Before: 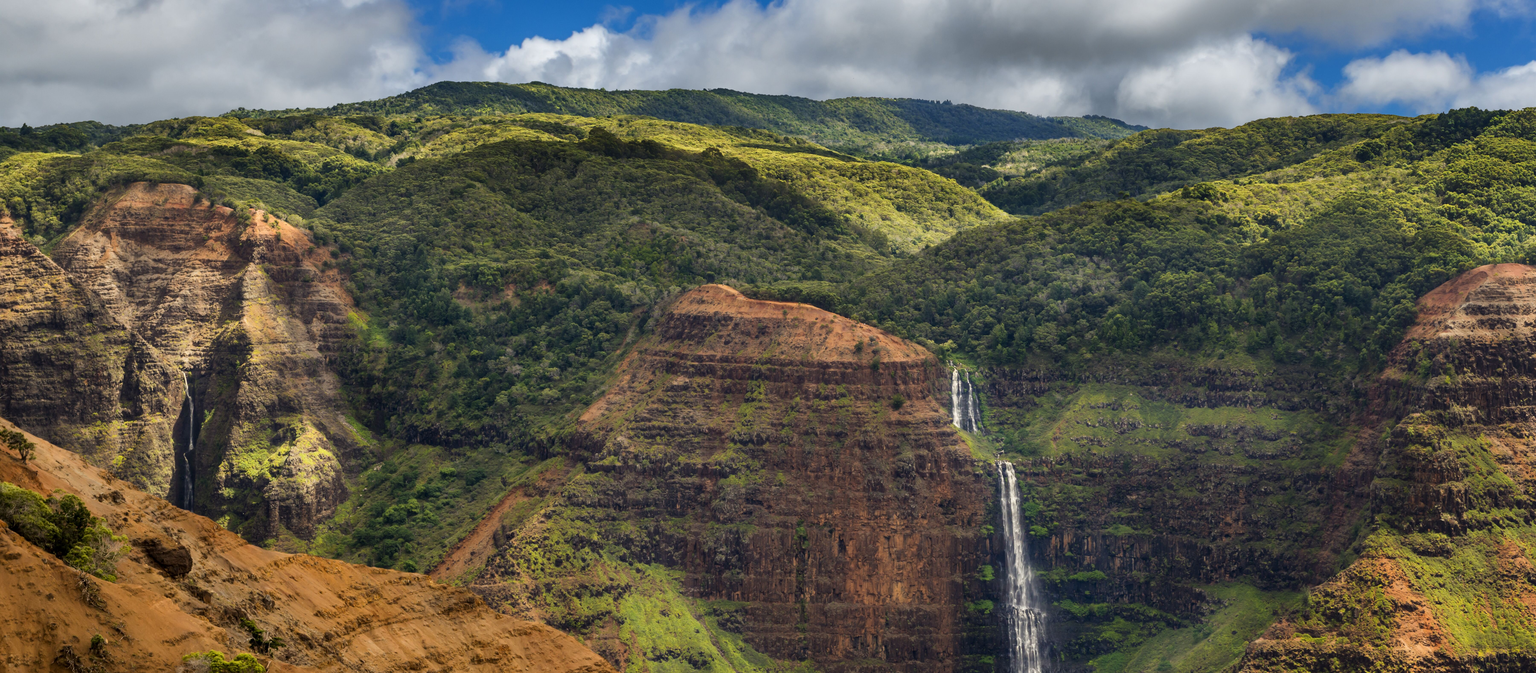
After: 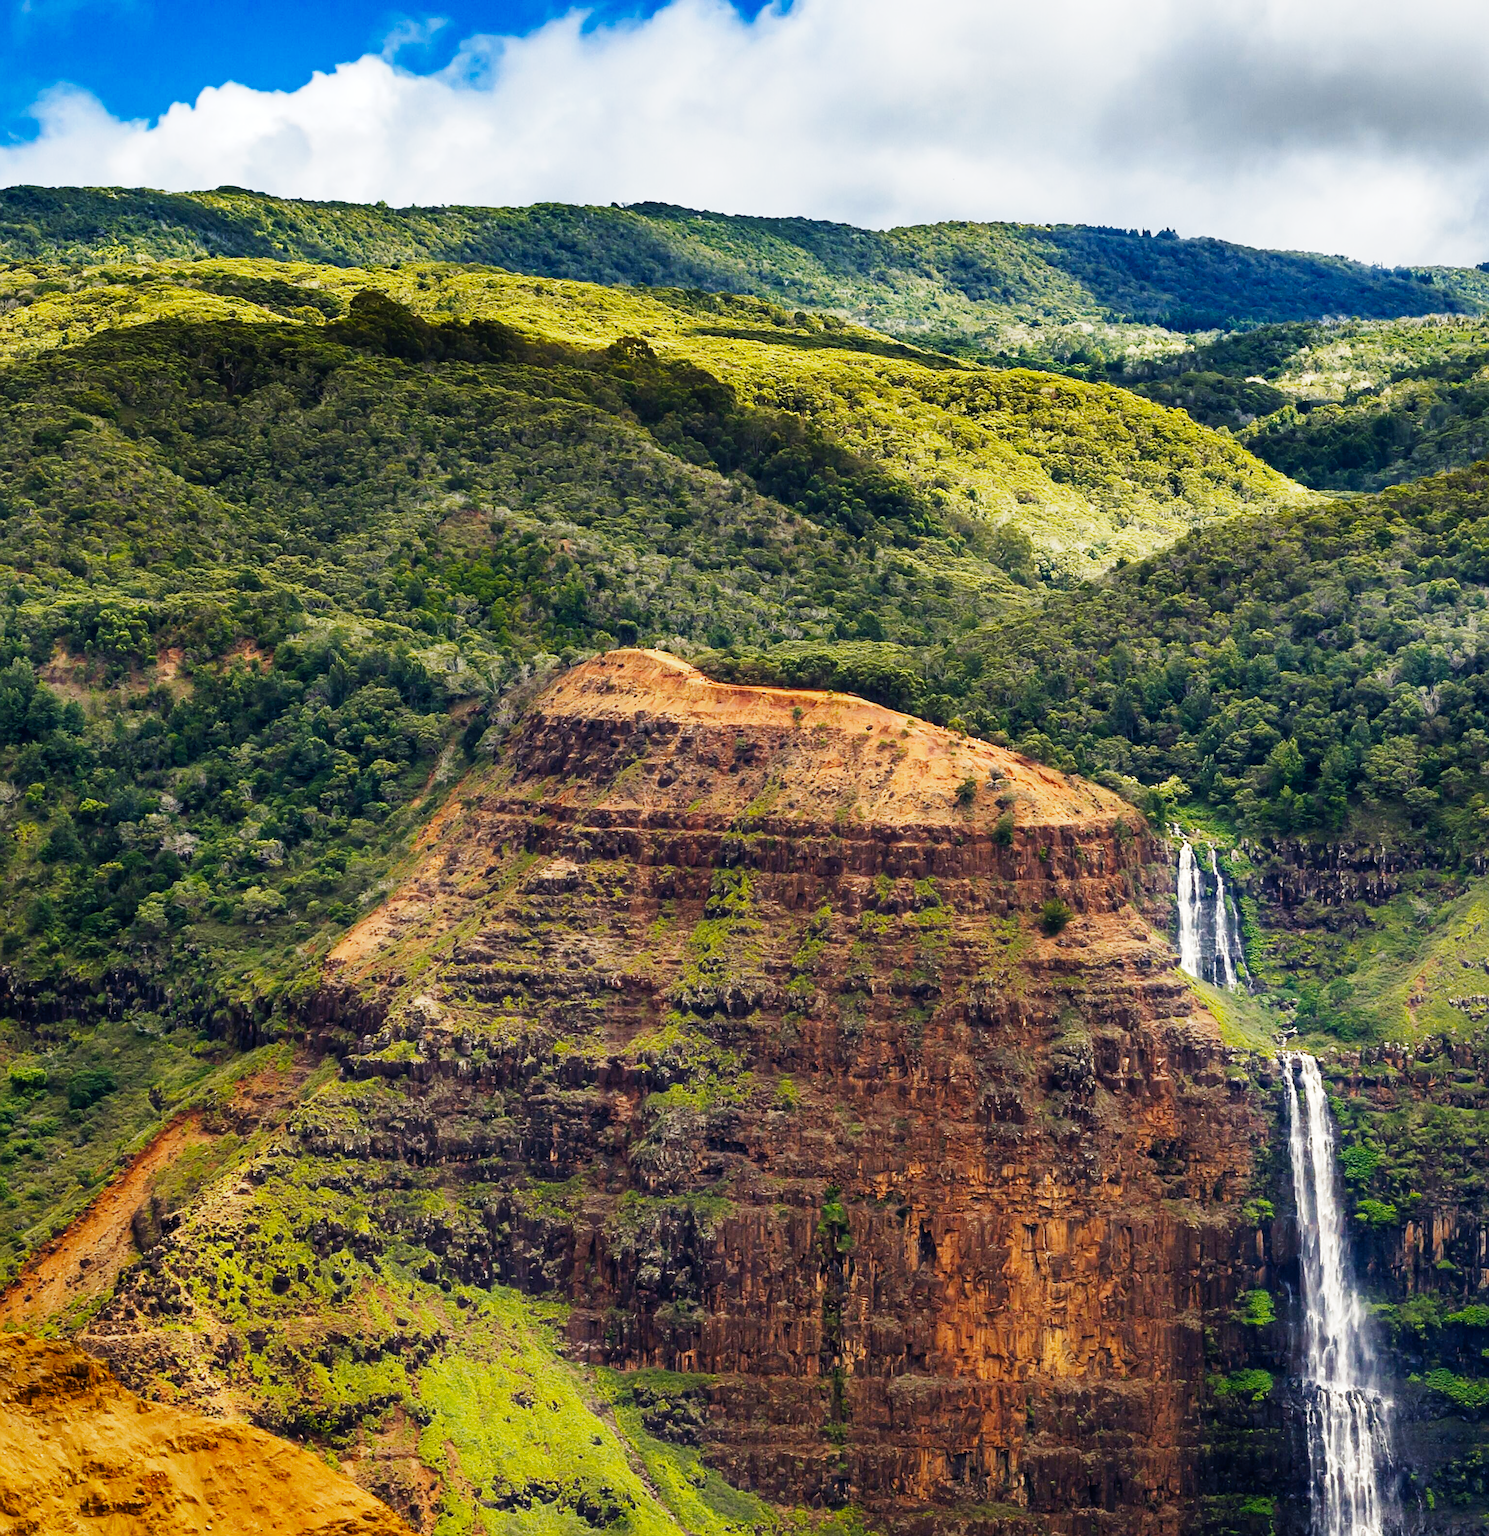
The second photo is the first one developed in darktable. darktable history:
color zones: curves: ch0 [(0, 0.5) (0.143, 0.5) (0.286, 0.456) (0.429, 0.5) (0.571, 0.5) (0.714, 0.5) (0.857, 0.5) (1, 0.5)]; ch1 [(0, 0.5) (0.143, 0.5) (0.286, 0.422) (0.429, 0.5) (0.571, 0.5) (0.714, 0.5) (0.857, 0.5) (1, 0.5)]
base curve: curves: ch0 [(0, 0) (0, 0.001) (0.001, 0.001) (0.004, 0.002) (0.007, 0.004) (0.015, 0.013) (0.033, 0.045) (0.052, 0.096) (0.075, 0.17) (0.099, 0.241) (0.163, 0.42) (0.219, 0.55) (0.259, 0.616) (0.327, 0.722) (0.365, 0.765) (0.522, 0.873) (0.547, 0.881) (0.689, 0.919) (0.826, 0.952) (1, 1)], preserve colors none
crop: left 28.364%, right 29.113%
color balance rgb: power › hue 71.51°, perceptual saturation grading › global saturation 10.033%, perceptual brilliance grading › global brilliance 14.695%, perceptual brilliance grading › shadows -35.152%, global vibrance 16.121%, saturation formula JzAzBz (2021)
sharpen: on, module defaults
